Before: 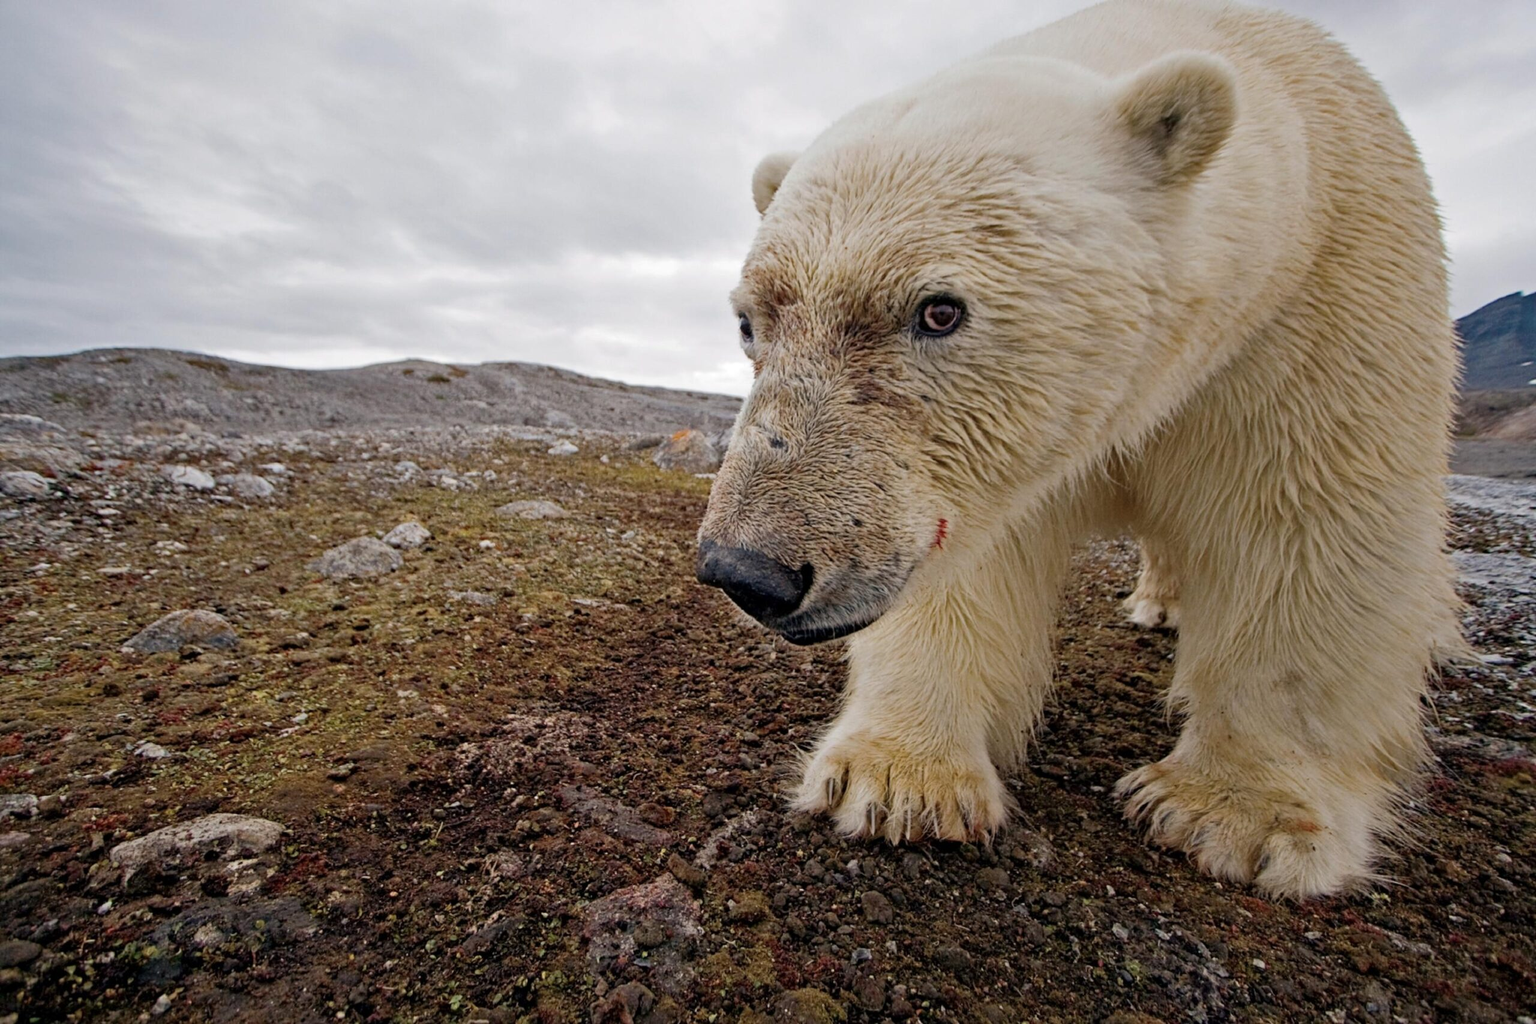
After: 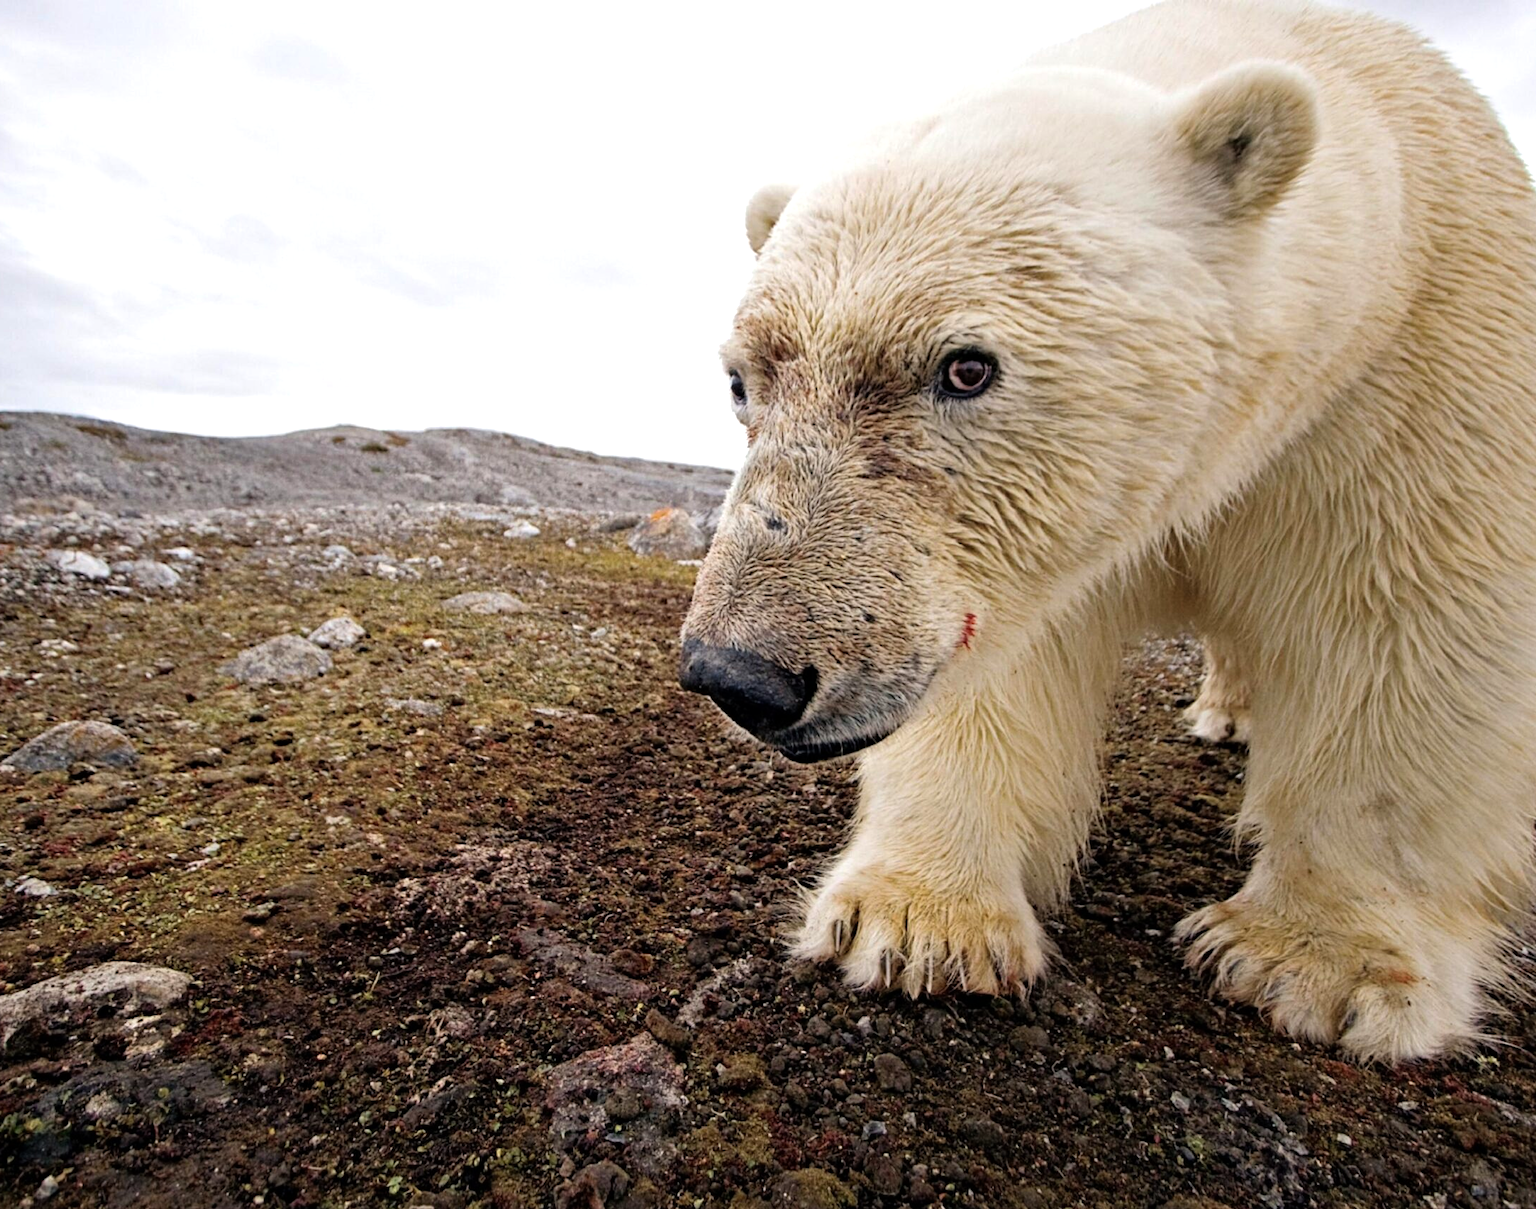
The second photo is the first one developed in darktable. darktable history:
tone equalizer: -8 EV -0.723 EV, -7 EV -0.667 EV, -6 EV -0.595 EV, -5 EV -0.417 EV, -3 EV 0.372 EV, -2 EV 0.6 EV, -1 EV 0.693 EV, +0 EV 0.724 EV, mask exposure compensation -0.497 EV
crop: left 7.965%, right 7.387%
